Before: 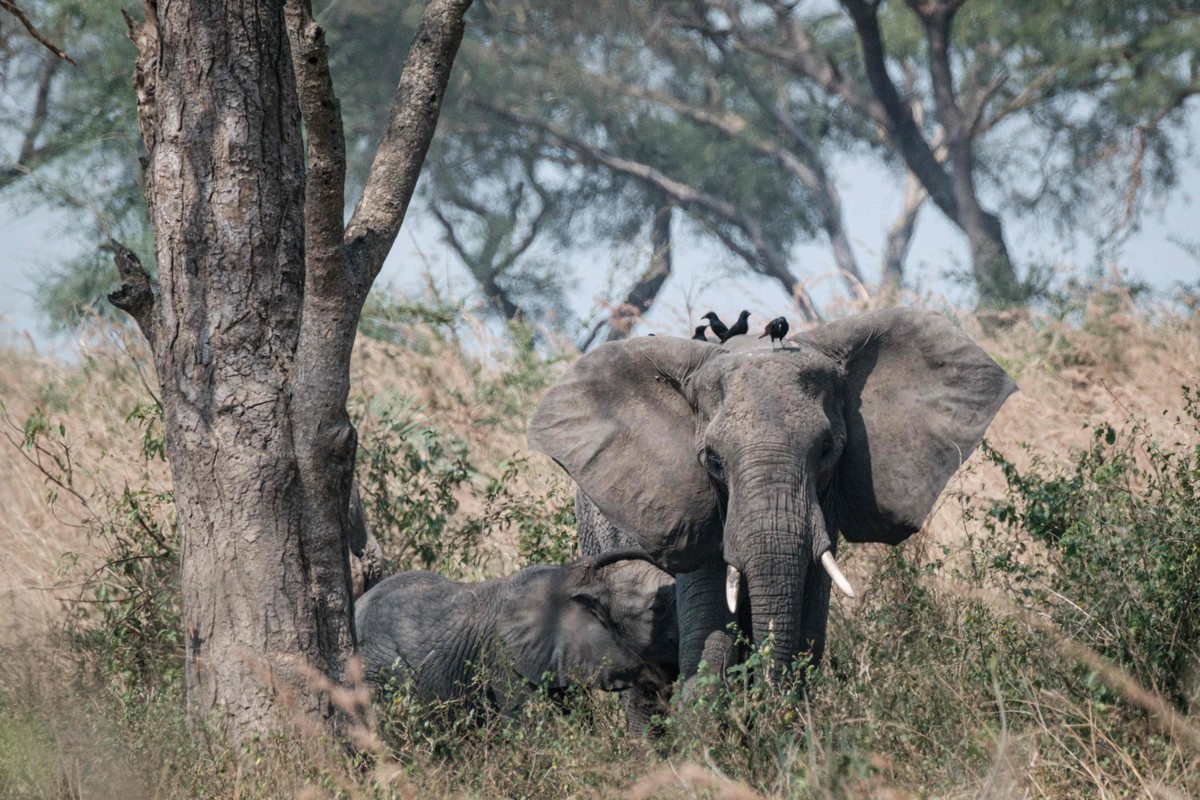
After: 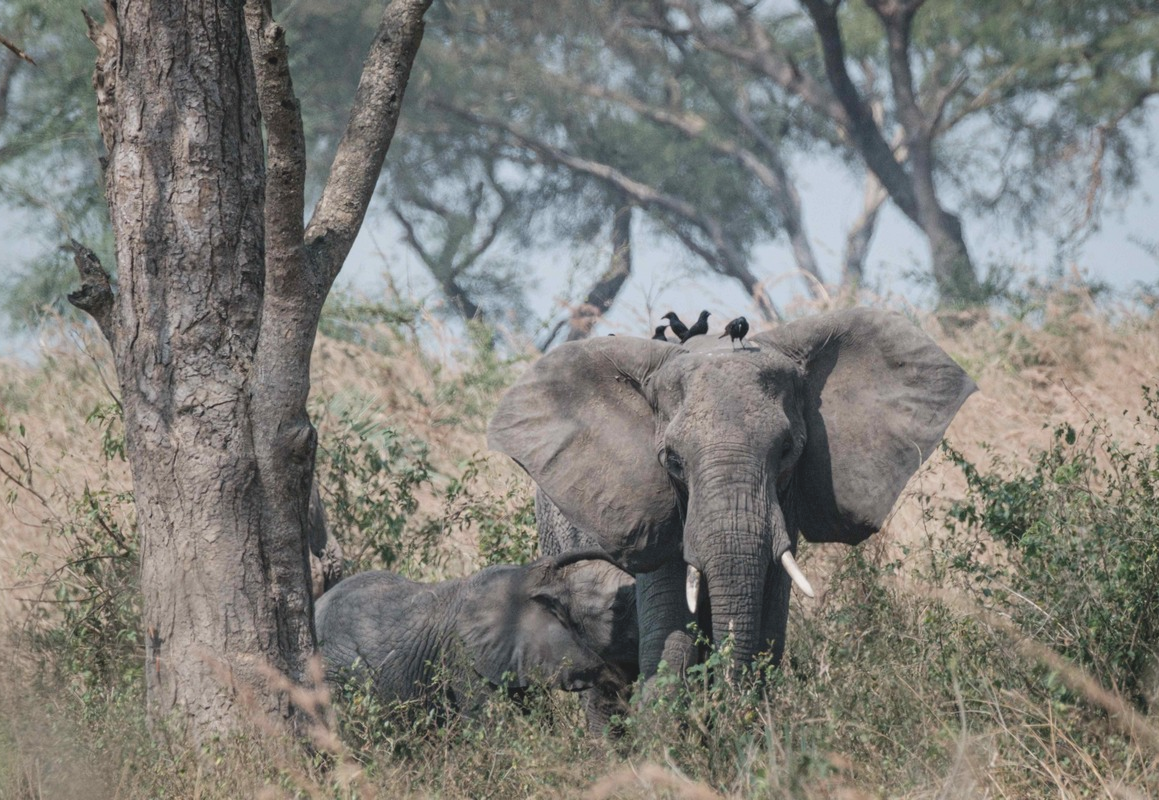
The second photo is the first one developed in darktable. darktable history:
crop and rotate: left 3.395%
contrast brightness saturation: contrast -0.135, brightness 0.048, saturation -0.132
